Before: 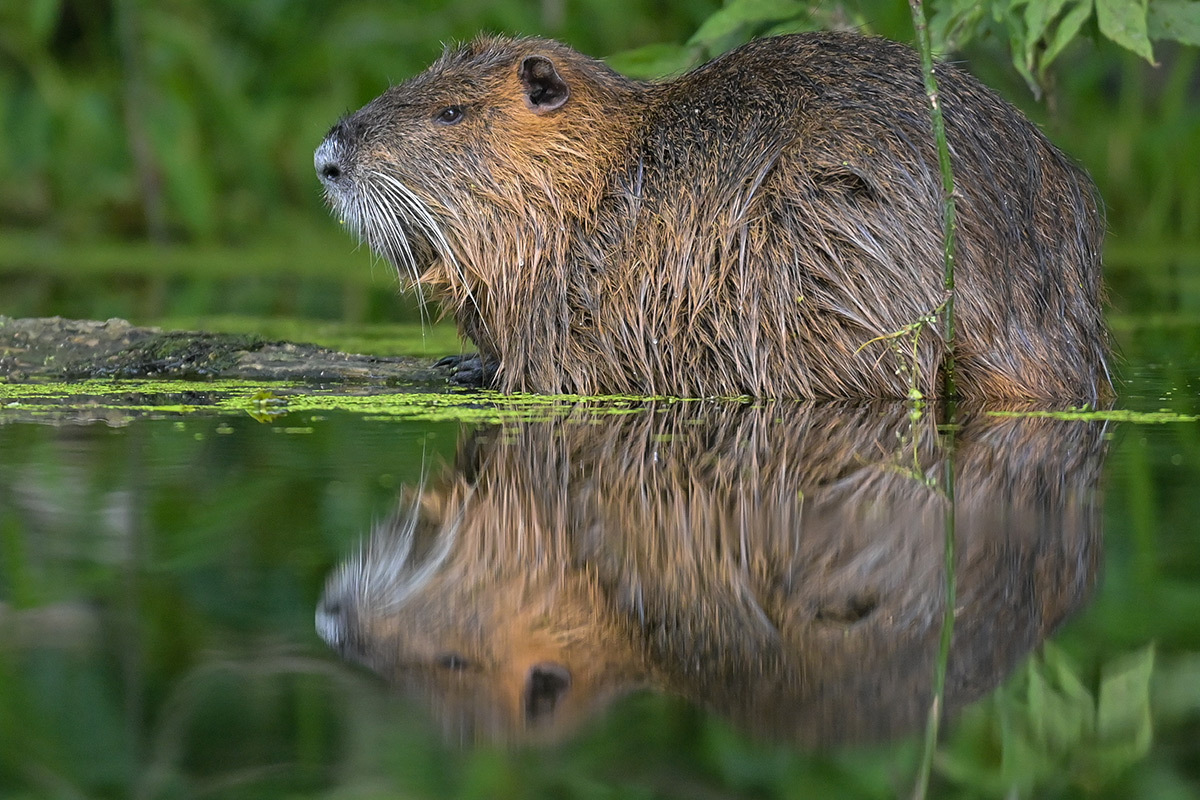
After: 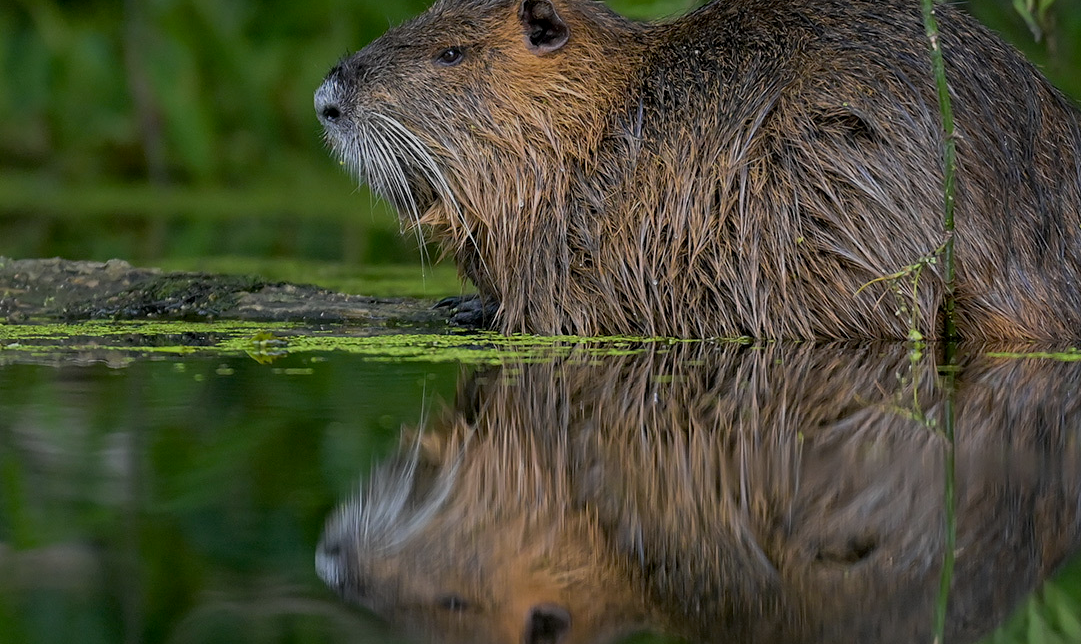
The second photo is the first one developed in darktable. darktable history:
exposure: black level correction 0.009, exposure -0.677 EV, compensate exposure bias true, compensate highlight preservation false
crop: top 7.389%, right 9.903%, bottom 12.048%
